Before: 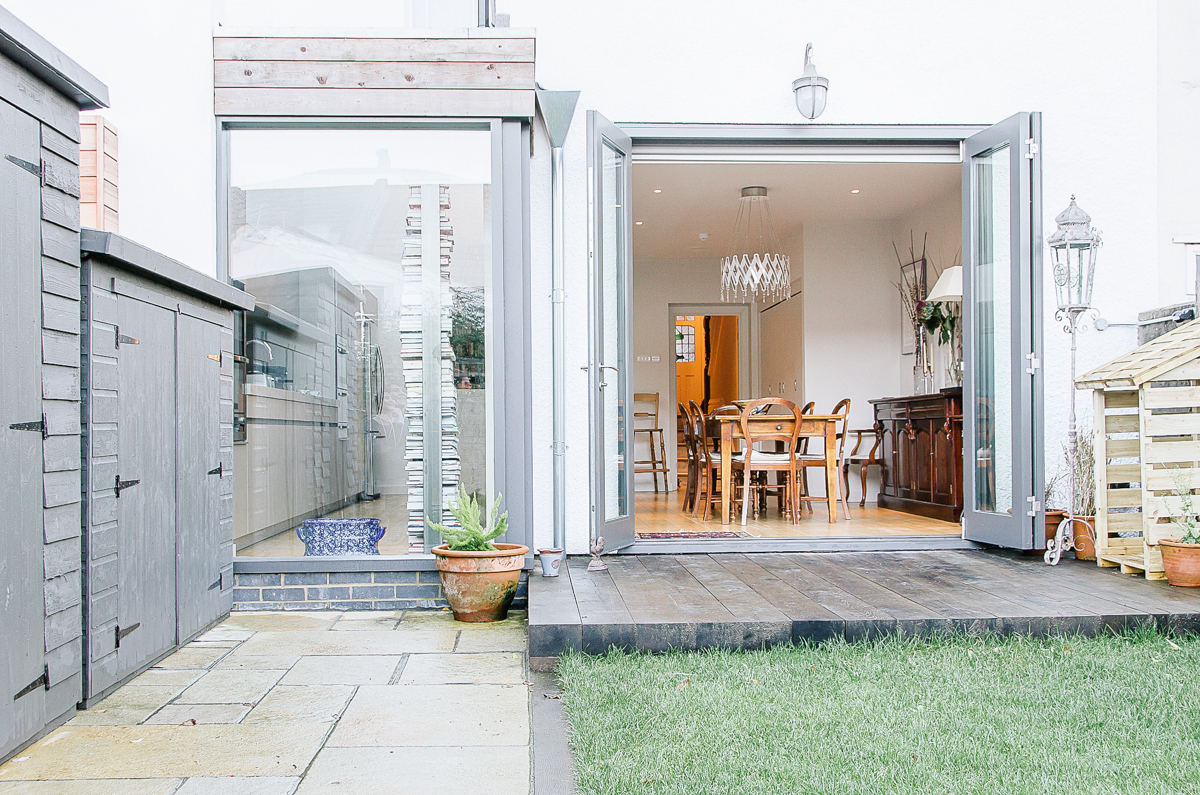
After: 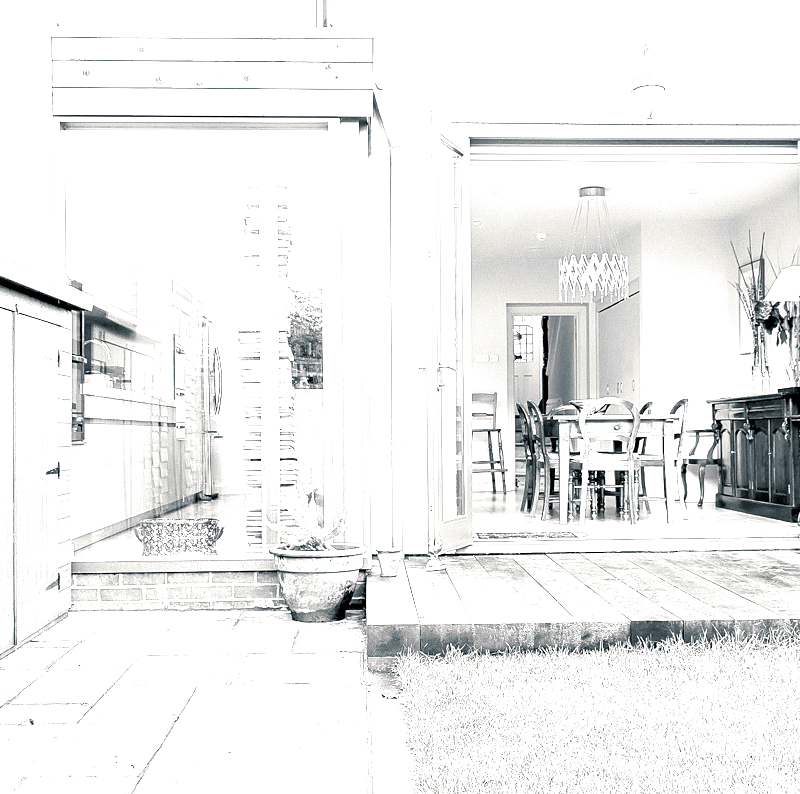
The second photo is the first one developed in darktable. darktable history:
crop and rotate: left 13.537%, right 19.796%
split-toning: shadows › hue 205.2°, shadows › saturation 0.29, highlights › hue 50.4°, highlights › saturation 0.38, balance -49.9
exposure: black level correction 0.009, exposure 1.425 EV, compensate highlight preservation false
monochrome: on, module defaults
